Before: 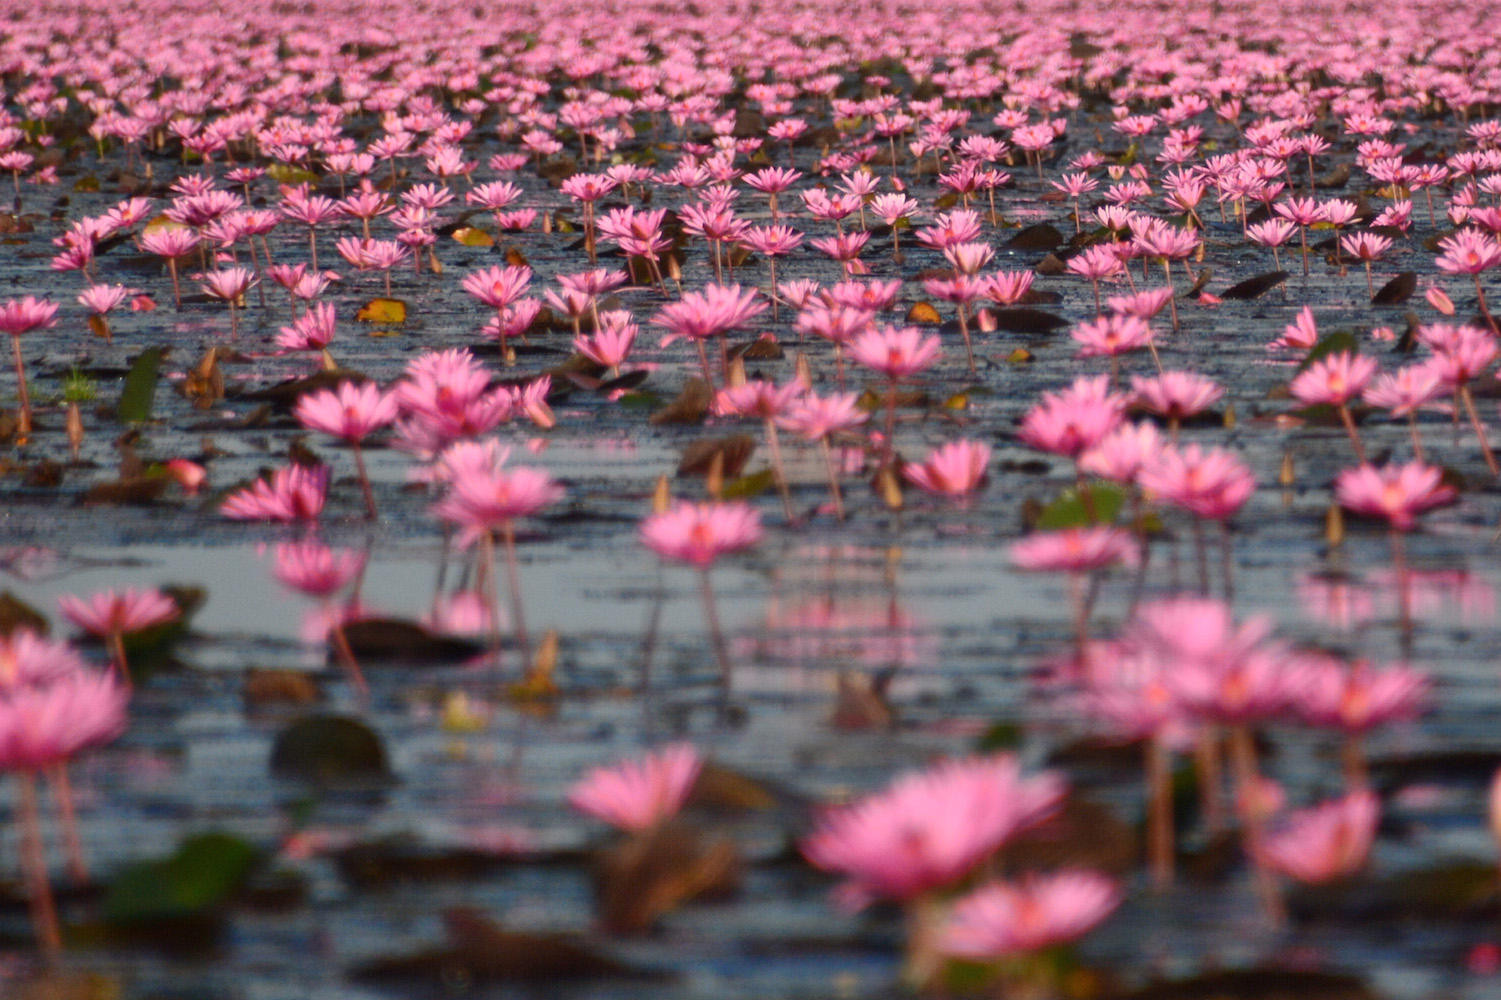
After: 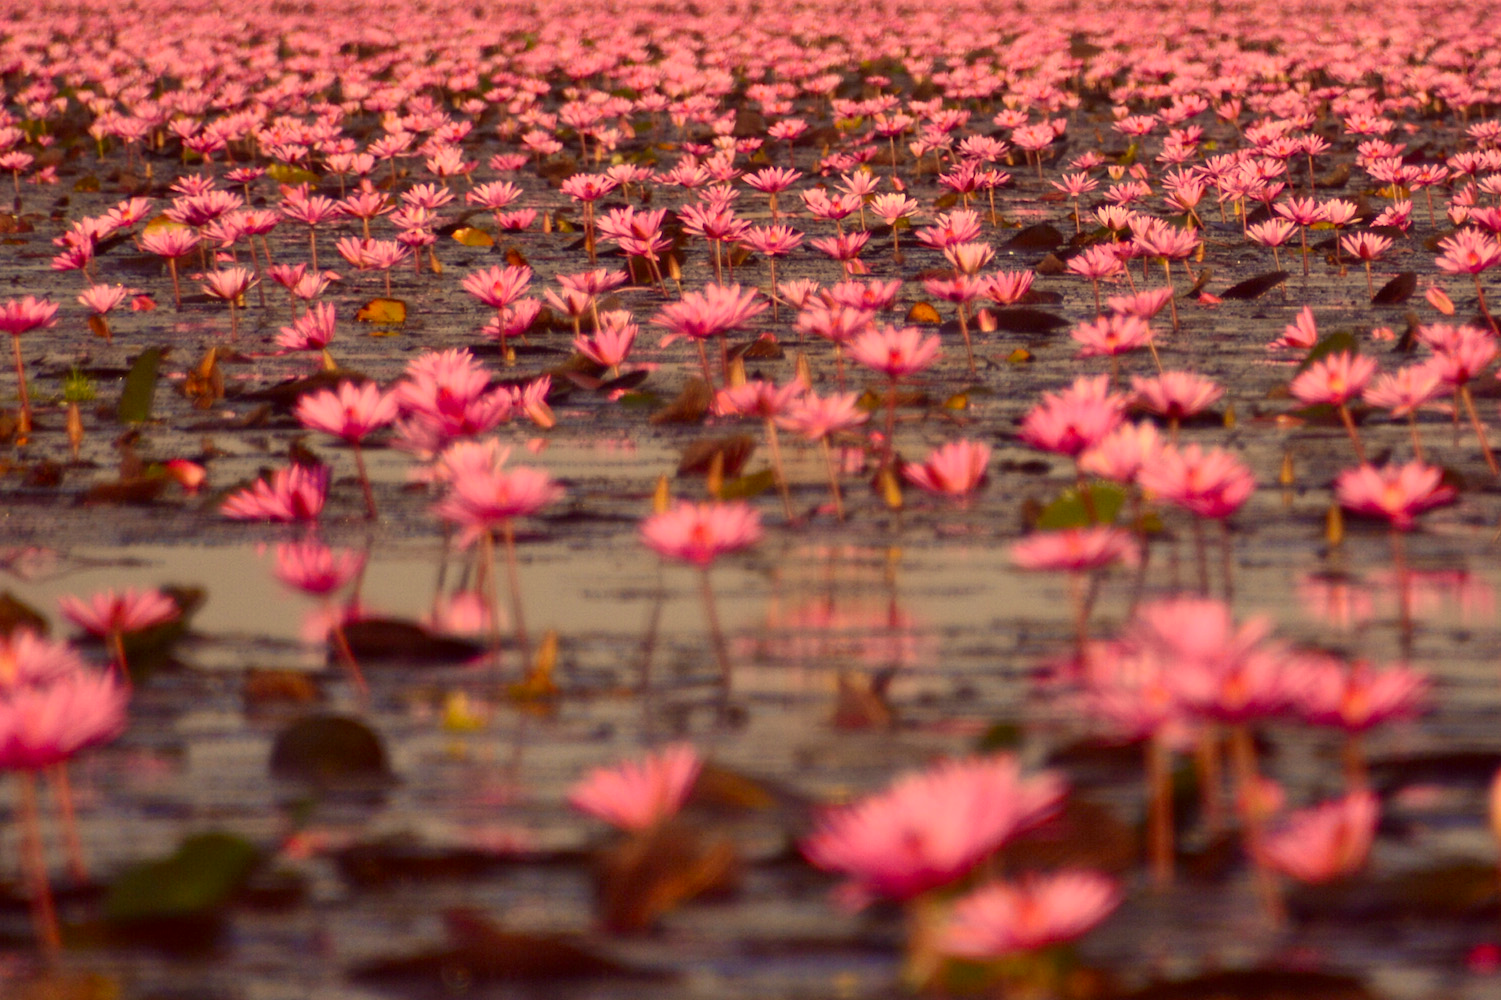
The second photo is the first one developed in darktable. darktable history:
color correction: highlights a* 9.72, highlights b* 39.3, shadows a* 14.9, shadows b* 3.32
